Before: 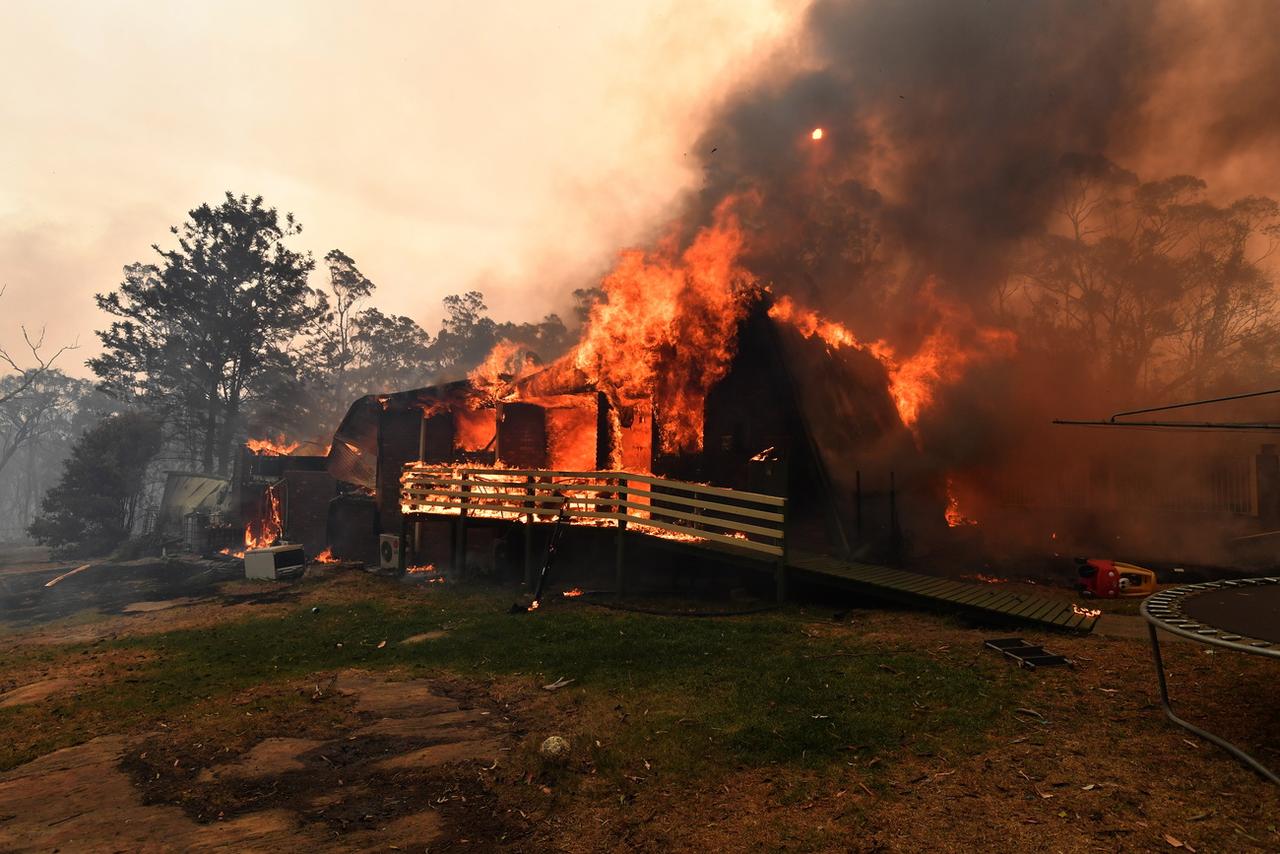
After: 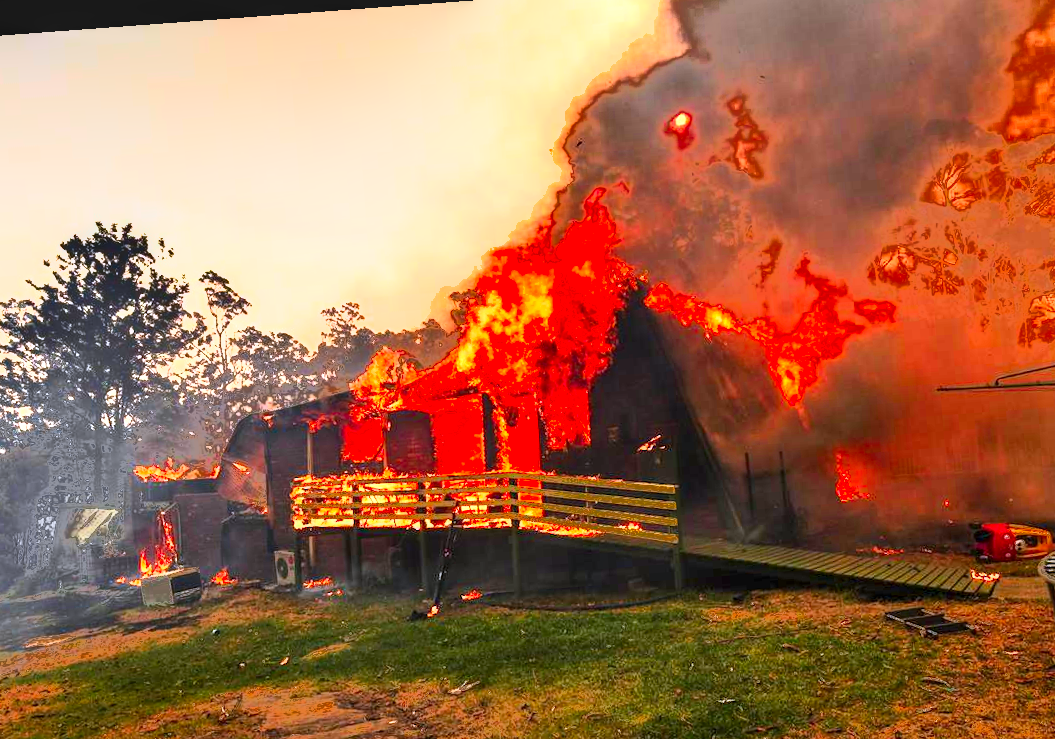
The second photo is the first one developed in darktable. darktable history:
fill light: exposure -0.73 EV, center 0.69, width 2.2
white balance: red 0.984, blue 1.059
contrast brightness saturation: contrast 0.2, brightness 0.2, saturation 0.8
shadows and highlights: shadows 60, highlights -60.23, soften with gaussian
rotate and perspective: rotation -4.25°, automatic cropping off
crop and rotate: left 10.77%, top 5.1%, right 10.41%, bottom 16.76%
exposure: black level correction 0, exposure 1.2 EV, compensate exposure bias true, compensate highlight preservation false
local contrast: highlights 35%, detail 135%
